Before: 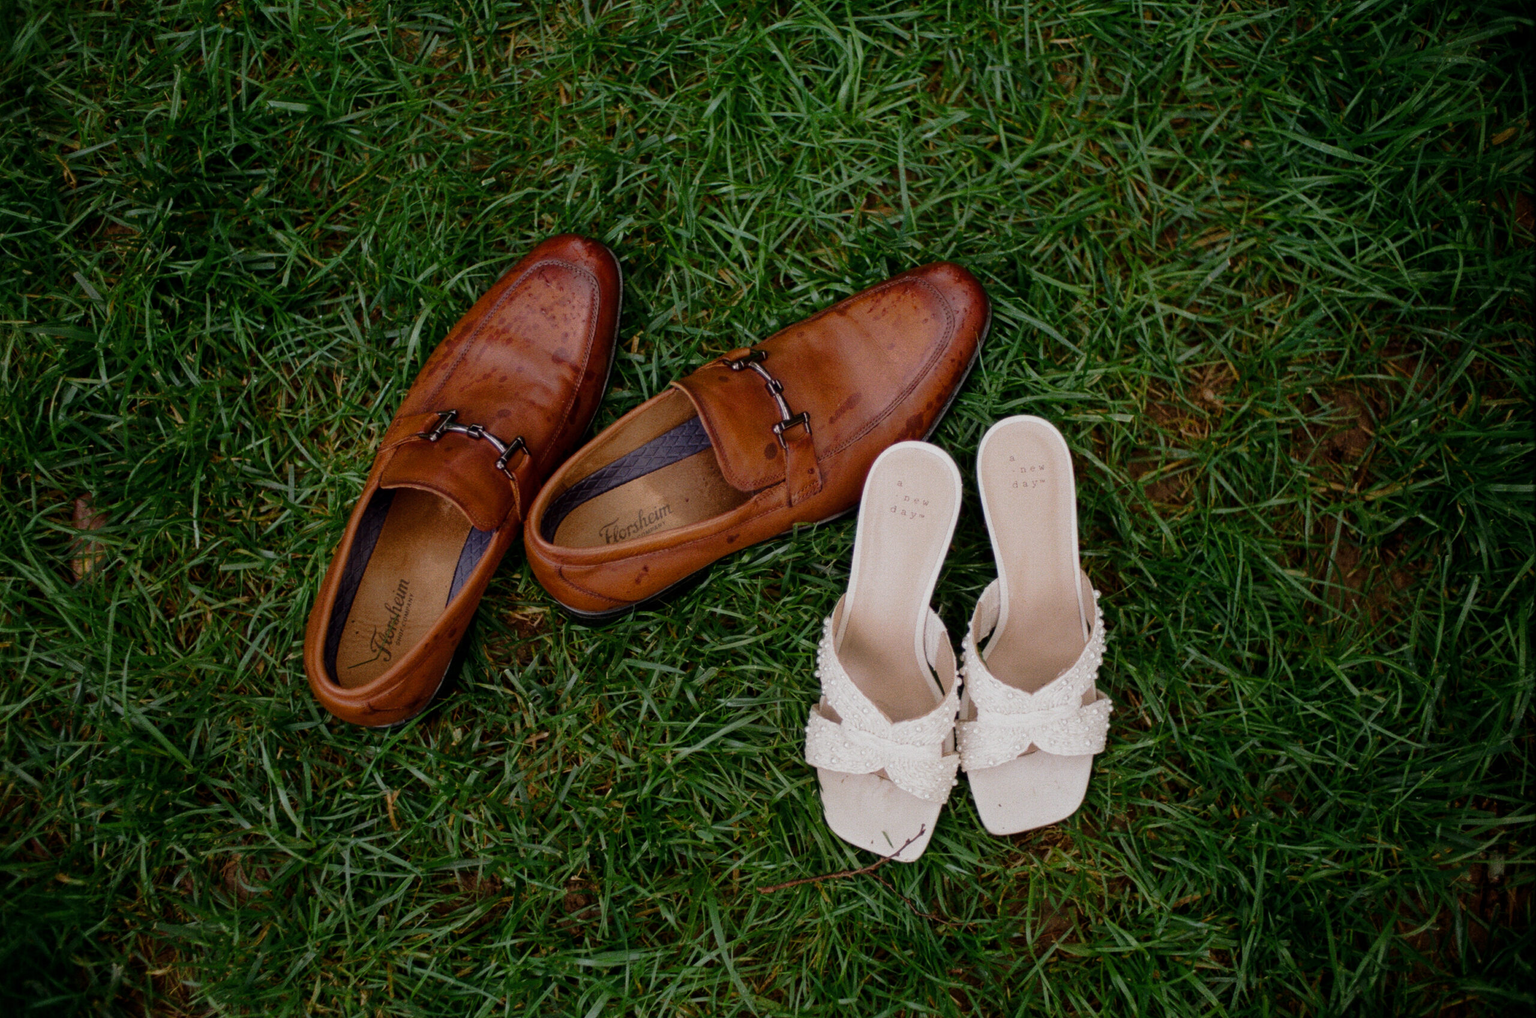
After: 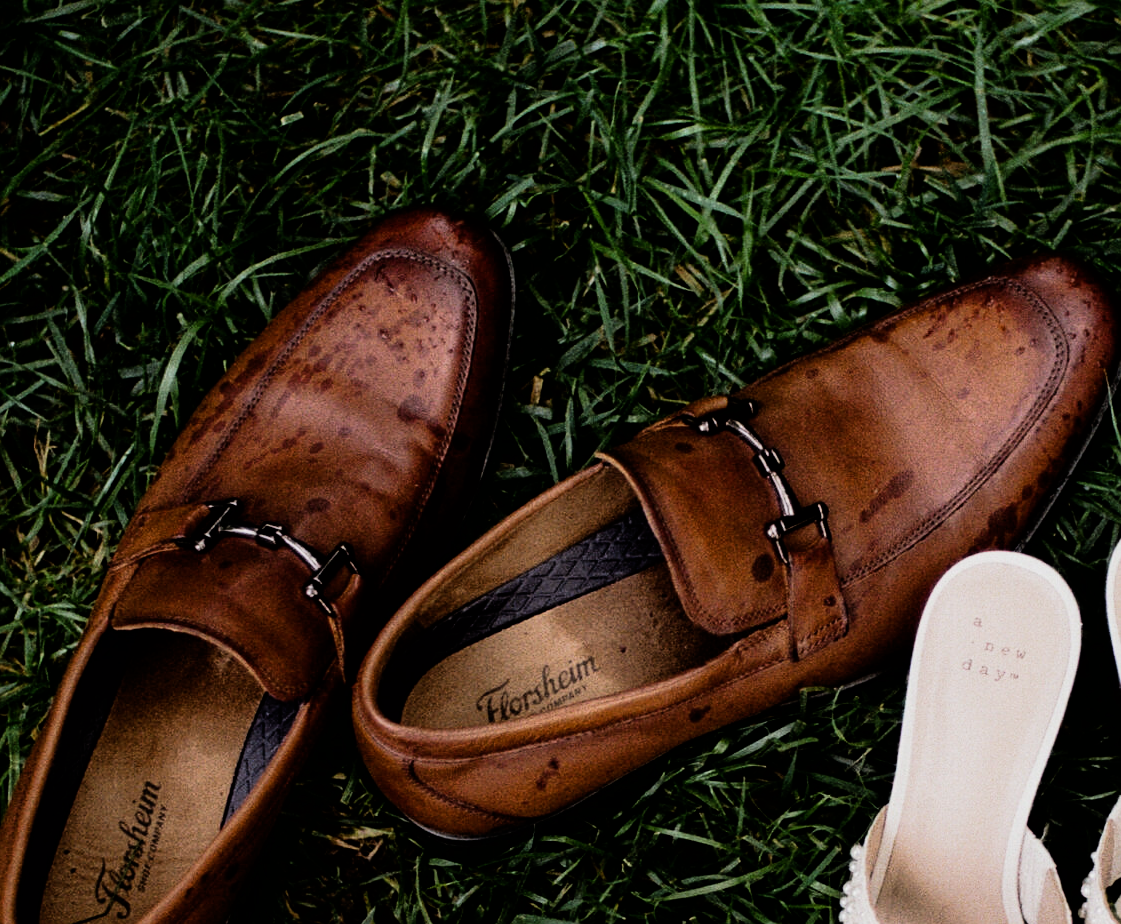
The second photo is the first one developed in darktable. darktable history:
filmic rgb: black relative exposure -5.08 EV, white relative exposure 3.97 EV, threshold 5.97 EV, hardness 2.89, contrast 1.296, highlights saturation mix -29.65%, iterations of high-quality reconstruction 0, enable highlight reconstruction true
sharpen: amount 0.213
exposure: compensate highlight preservation false
tone equalizer: -8 EV -0.764 EV, -7 EV -0.667 EV, -6 EV -0.573 EV, -5 EV -0.395 EV, -3 EV 0.368 EV, -2 EV 0.6 EV, -1 EV 0.689 EV, +0 EV 0.78 EV, edges refinement/feathering 500, mask exposure compensation -1.57 EV, preserve details no
crop: left 20.426%, top 10.847%, right 35.779%, bottom 34.658%
